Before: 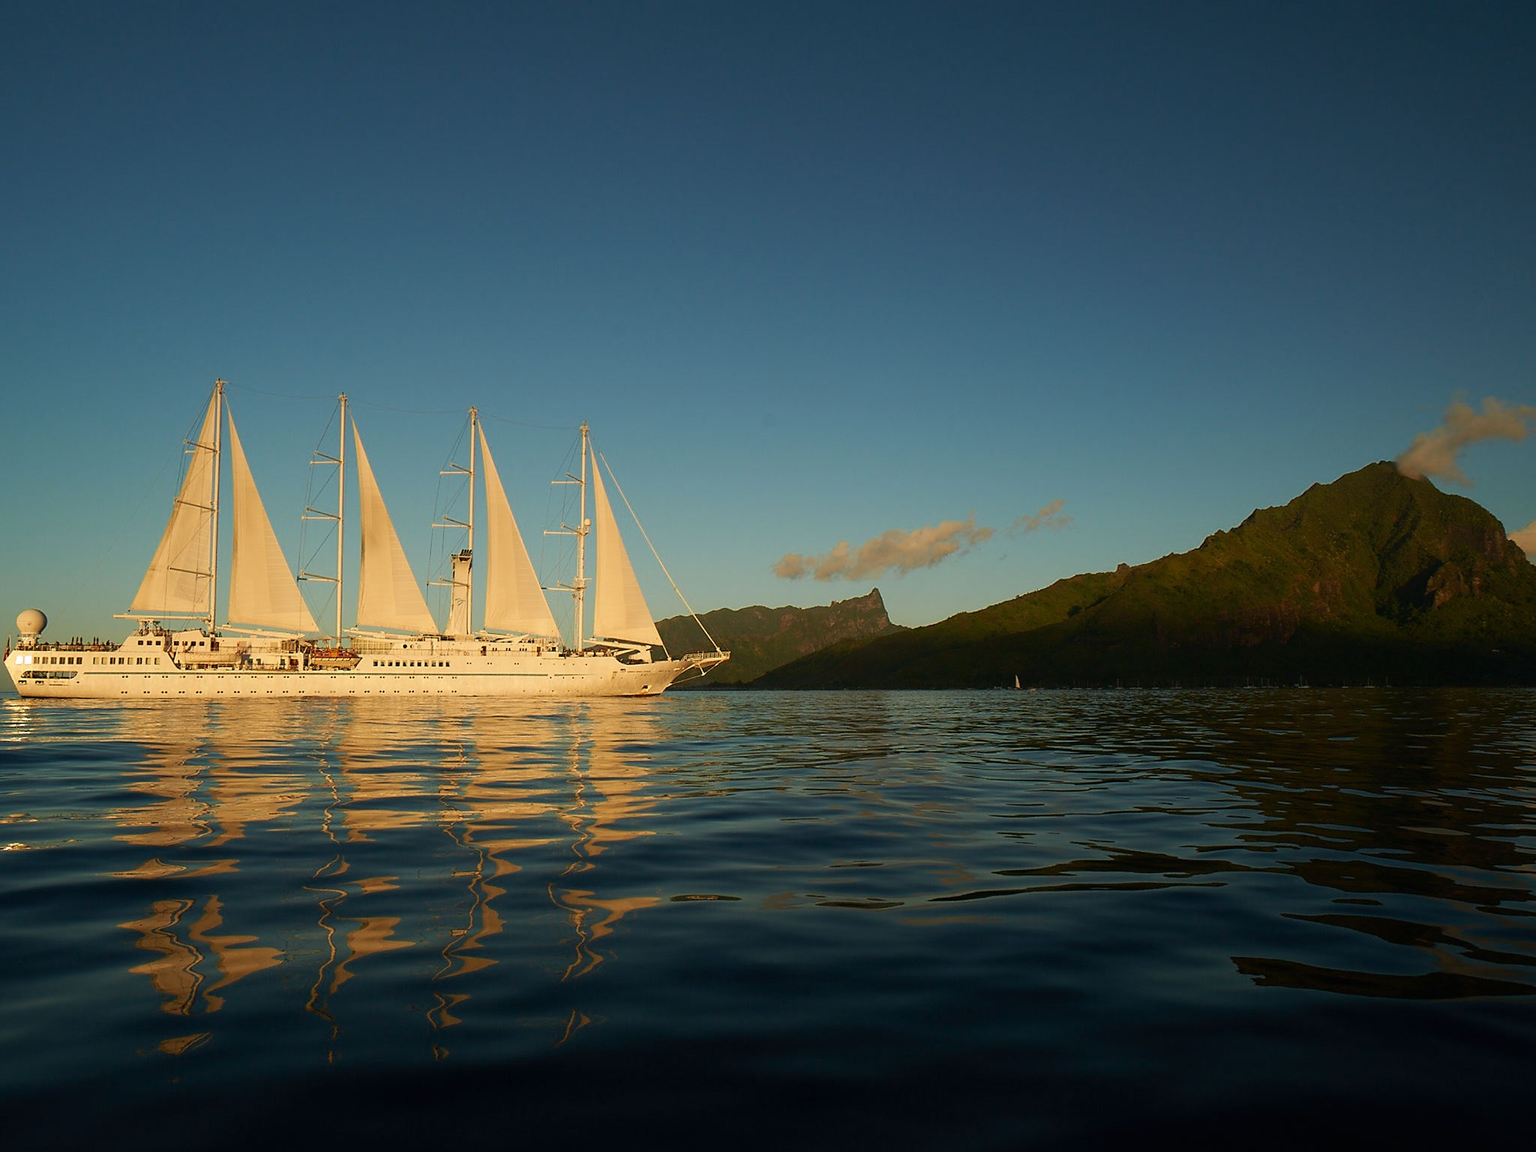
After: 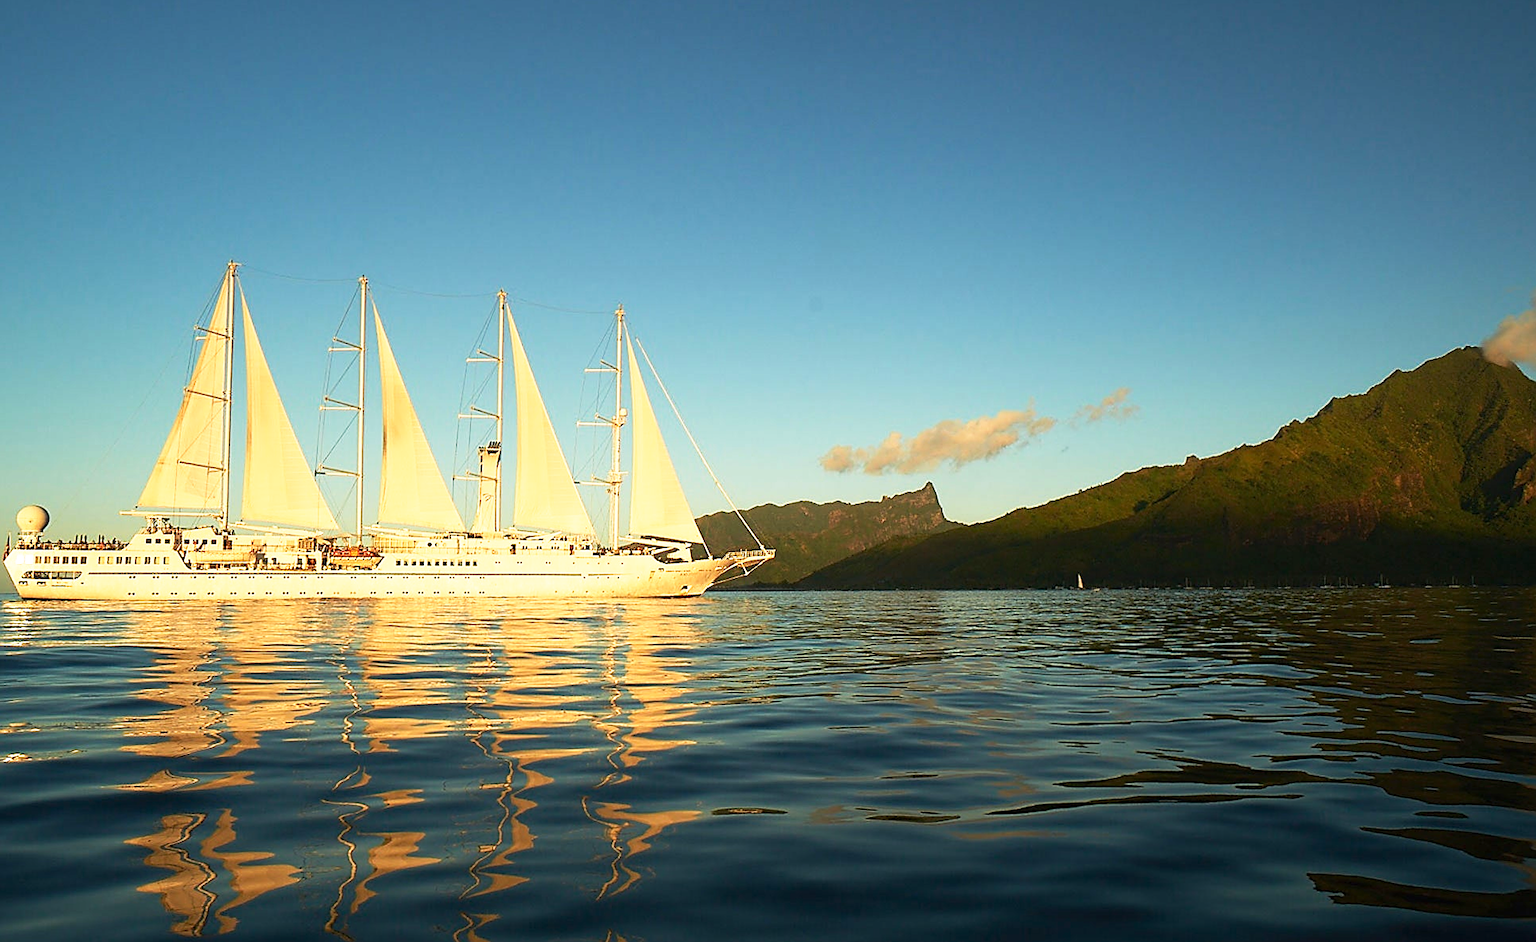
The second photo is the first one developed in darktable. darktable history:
crop and rotate: angle 0.068°, top 11.647%, right 5.711%, bottom 11.164%
sharpen: on, module defaults
base curve: curves: ch0 [(0, 0) (0.495, 0.917) (1, 1)], preserve colors none
